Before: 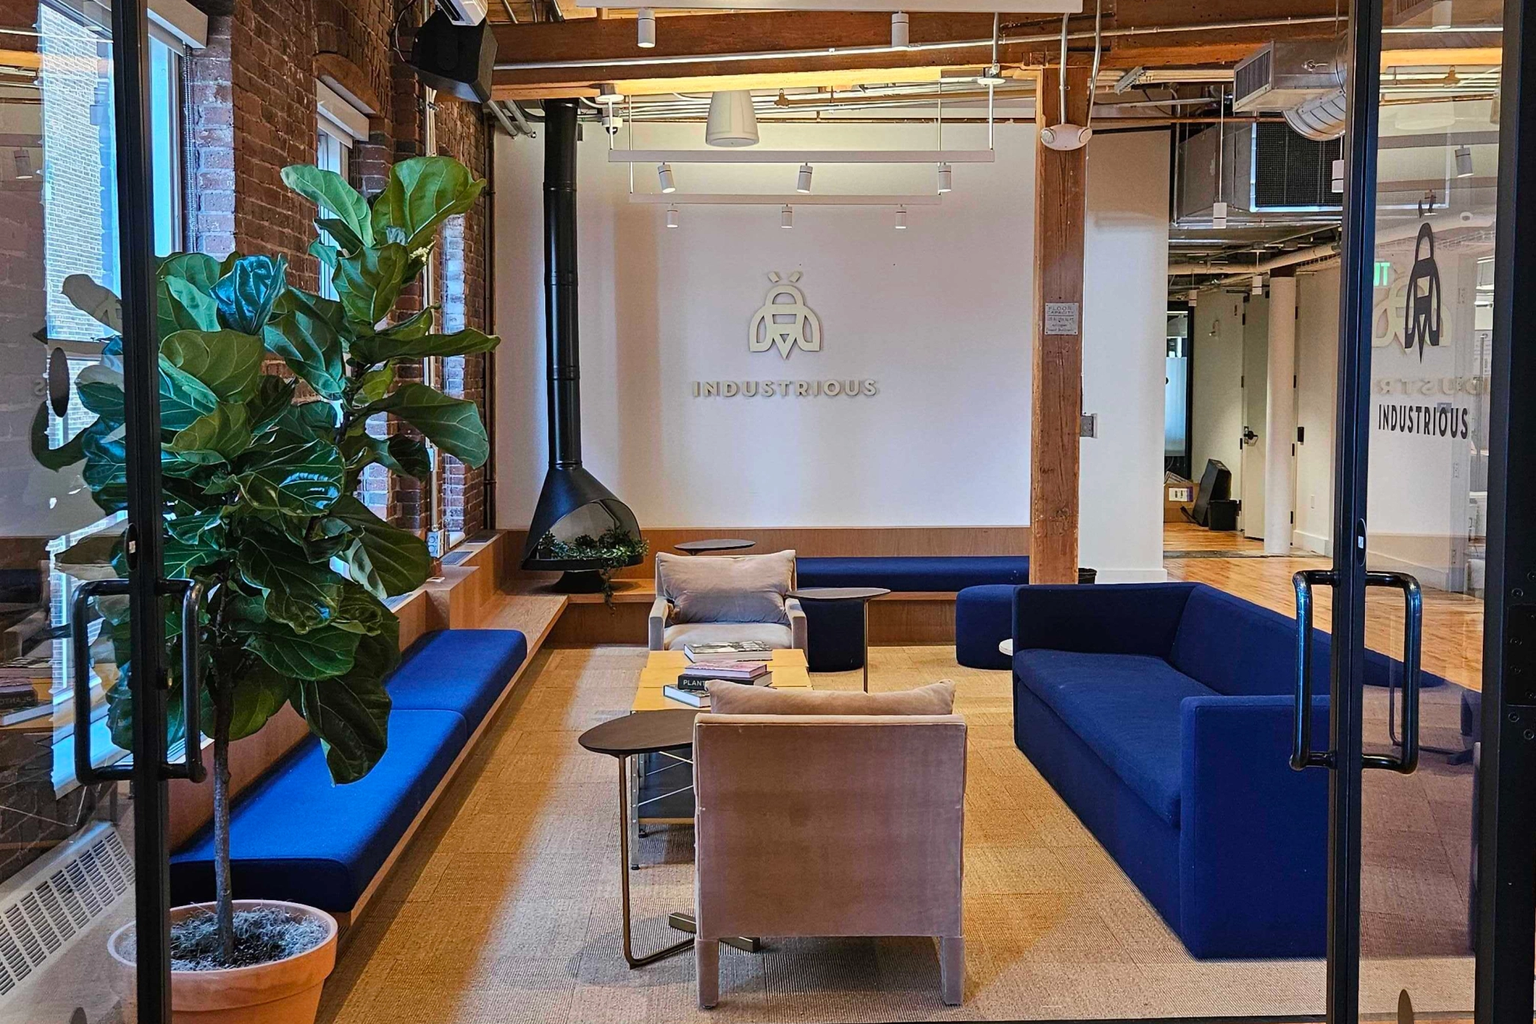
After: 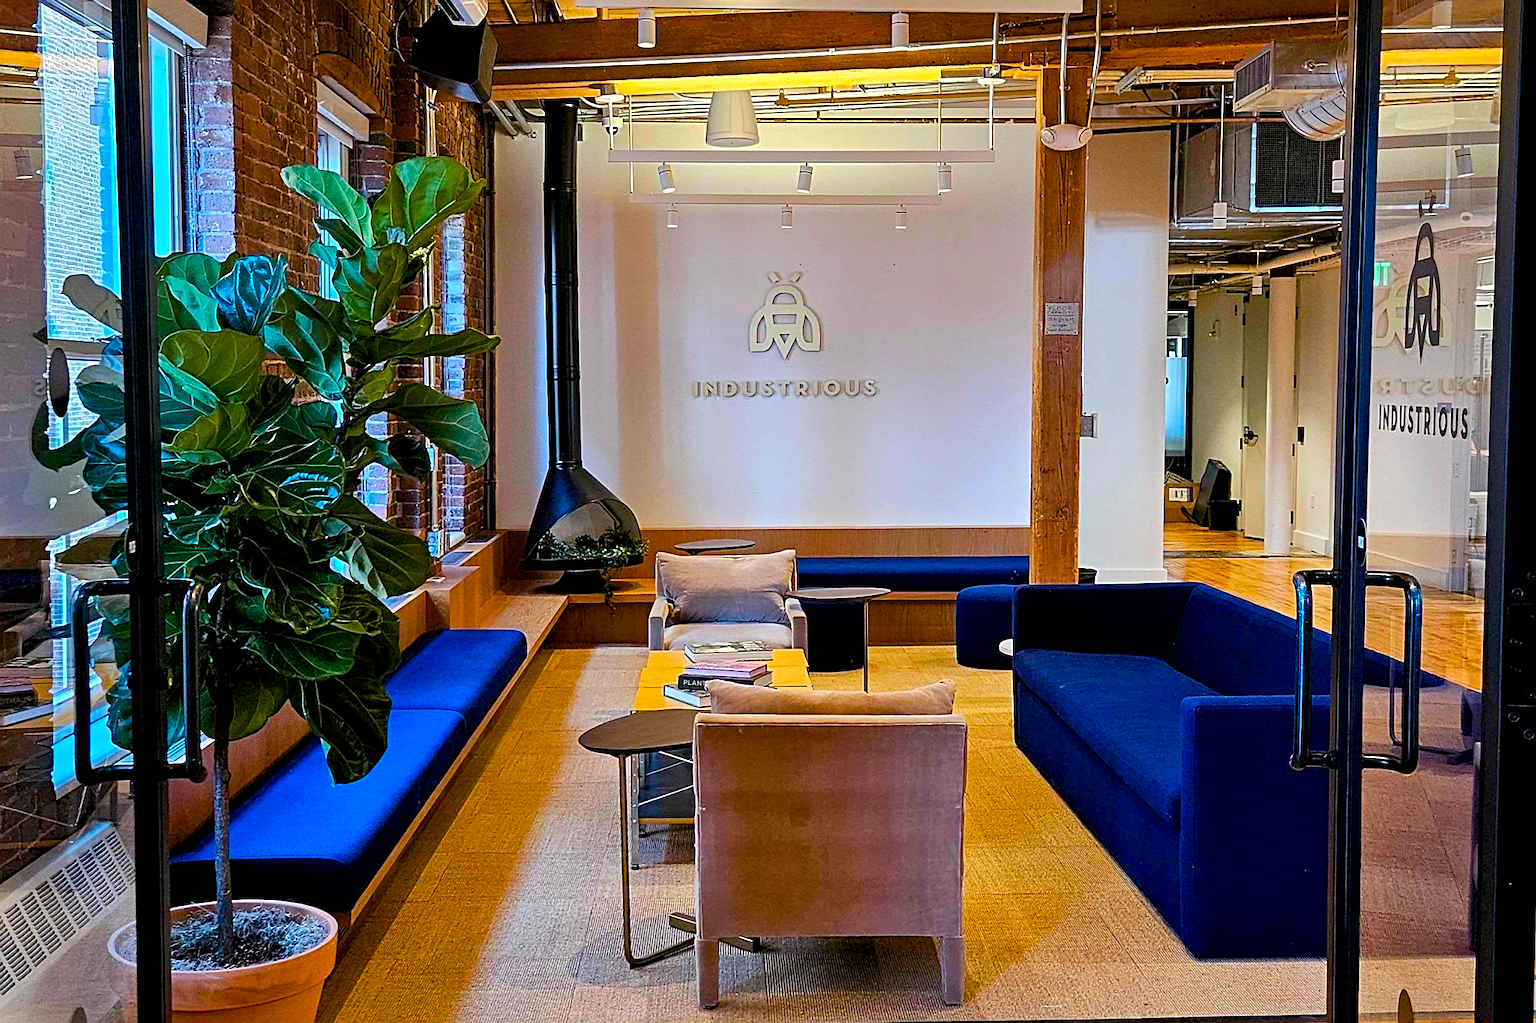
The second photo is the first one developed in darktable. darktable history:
color balance rgb: linear chroma grading › global chroma 10%, perceptual saturation grading › global saturation 30%, global vibrance 10%
exposure: black level correction 0.009, exposure 0.119 EV, compensate highlight preservation false
sharpen: on, module defaults
